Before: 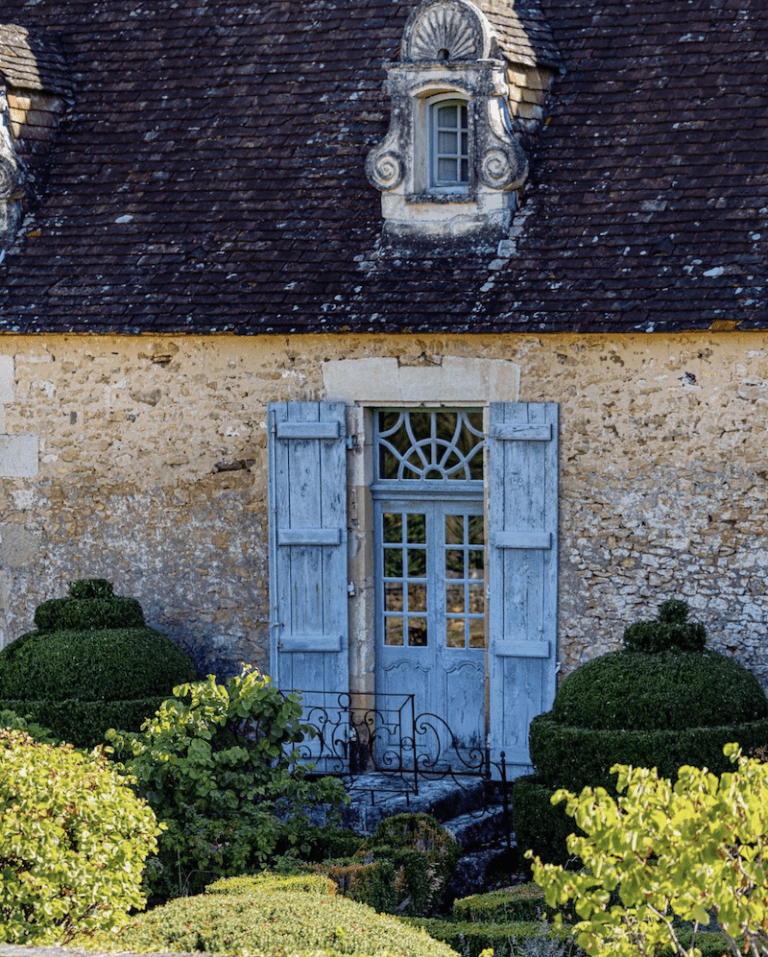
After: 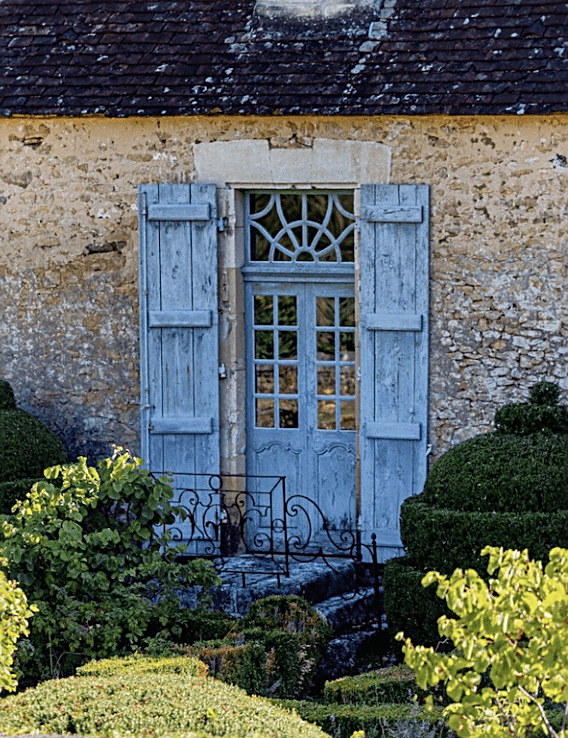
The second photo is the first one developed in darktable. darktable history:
crop: left 16.871%, top 22.857%, right 9.116%
sharpen: on, module defaults
